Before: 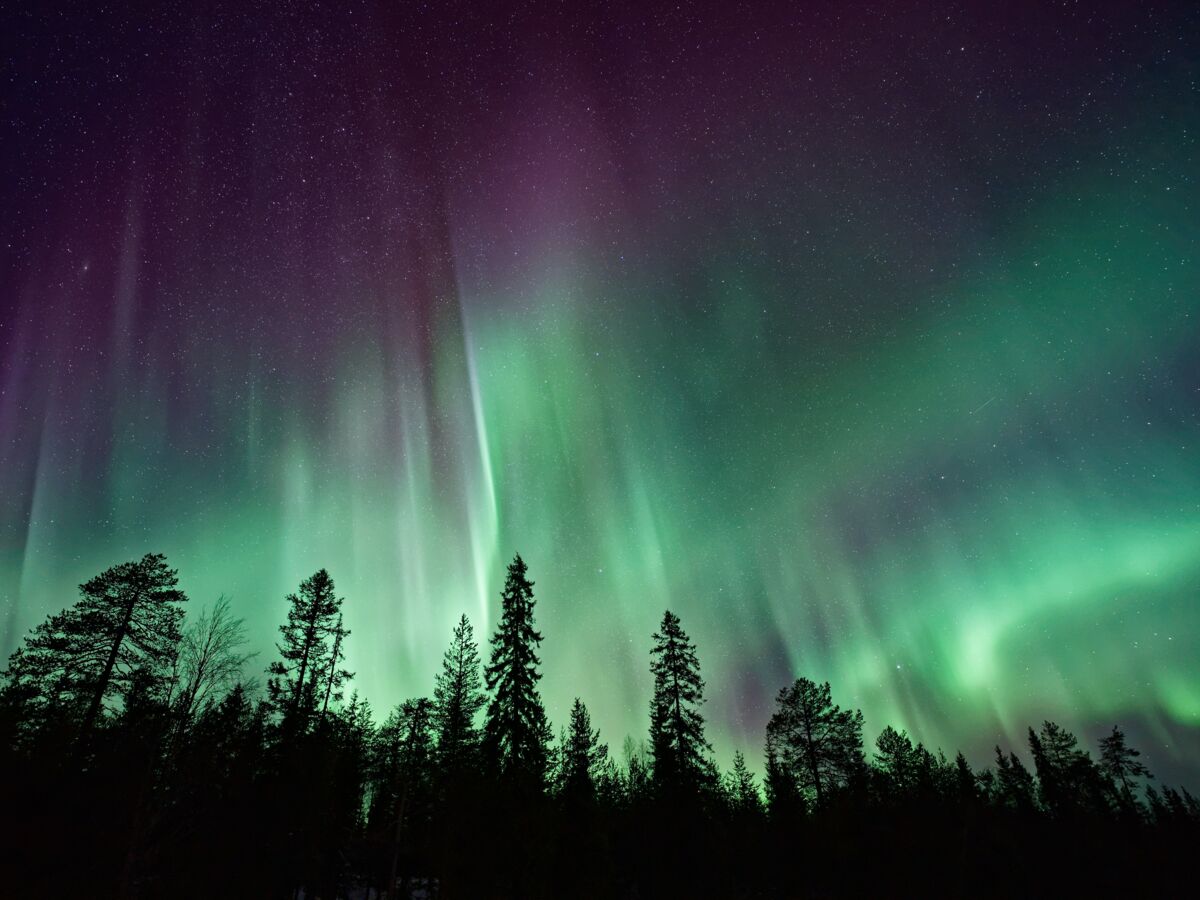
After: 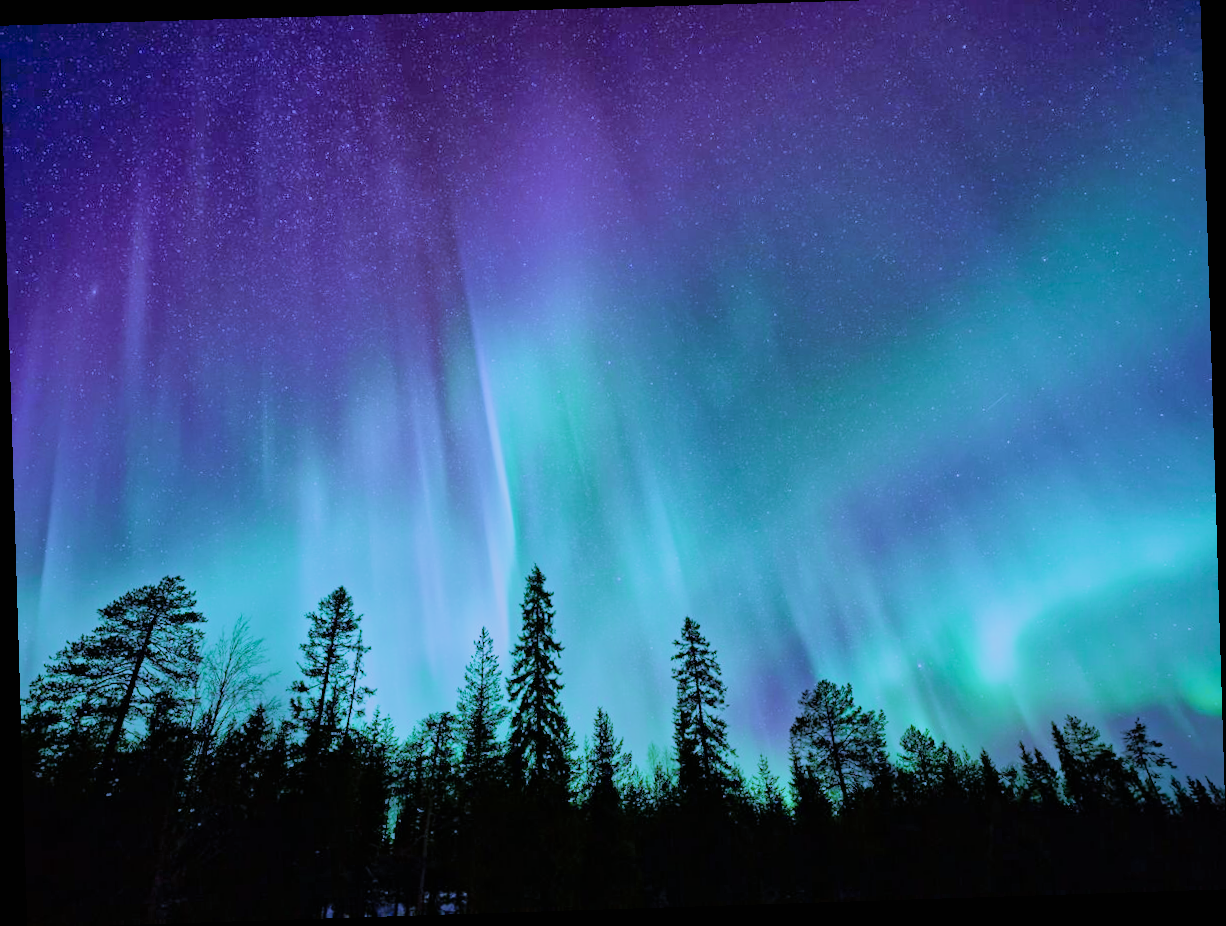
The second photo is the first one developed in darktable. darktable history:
velvia: on, module defaults
exposure: black level correction 0, exposure 1.1 EV, compensate exposure bias true, compensate highlight preservation false
filmic rgb: black relative exposure -7.65 EV, white relative exposure 4.56 EV, hardness 3.61
crop: top 1.049%, right 0.001%
white balance: red 0.766, blue 1.537
shadows and highlights: shadows 60, highlights -60
rotate and perspective: rotation -1.77°, lens shift (horizontal) 0.004, automatic cropping off
